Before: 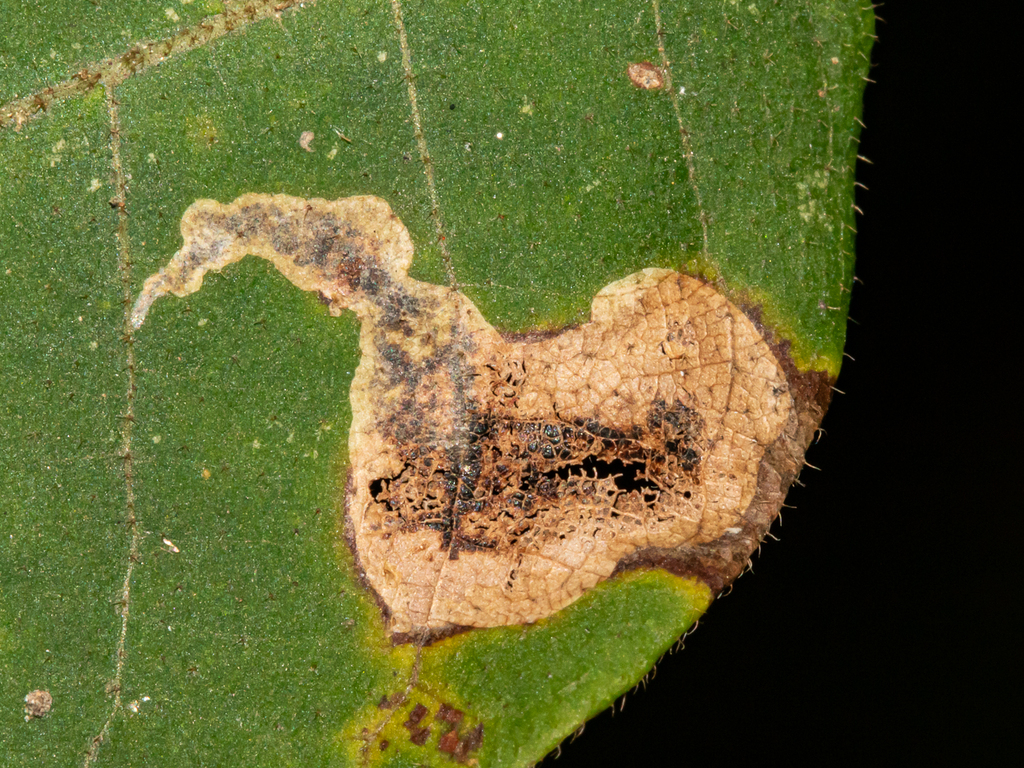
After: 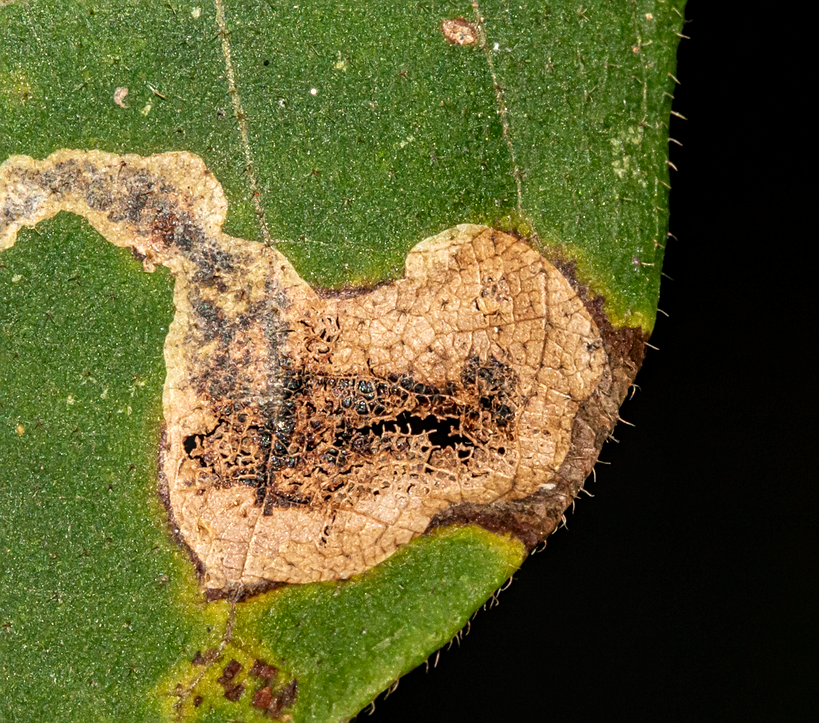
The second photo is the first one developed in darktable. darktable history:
local contrast: on, module defaults
sharpen: on, module defaults
crop and rotate: left 18.166%, top 5.832%, right 1.765%
exposure: exposure 0.018 EV, compensate highlight preservation false
